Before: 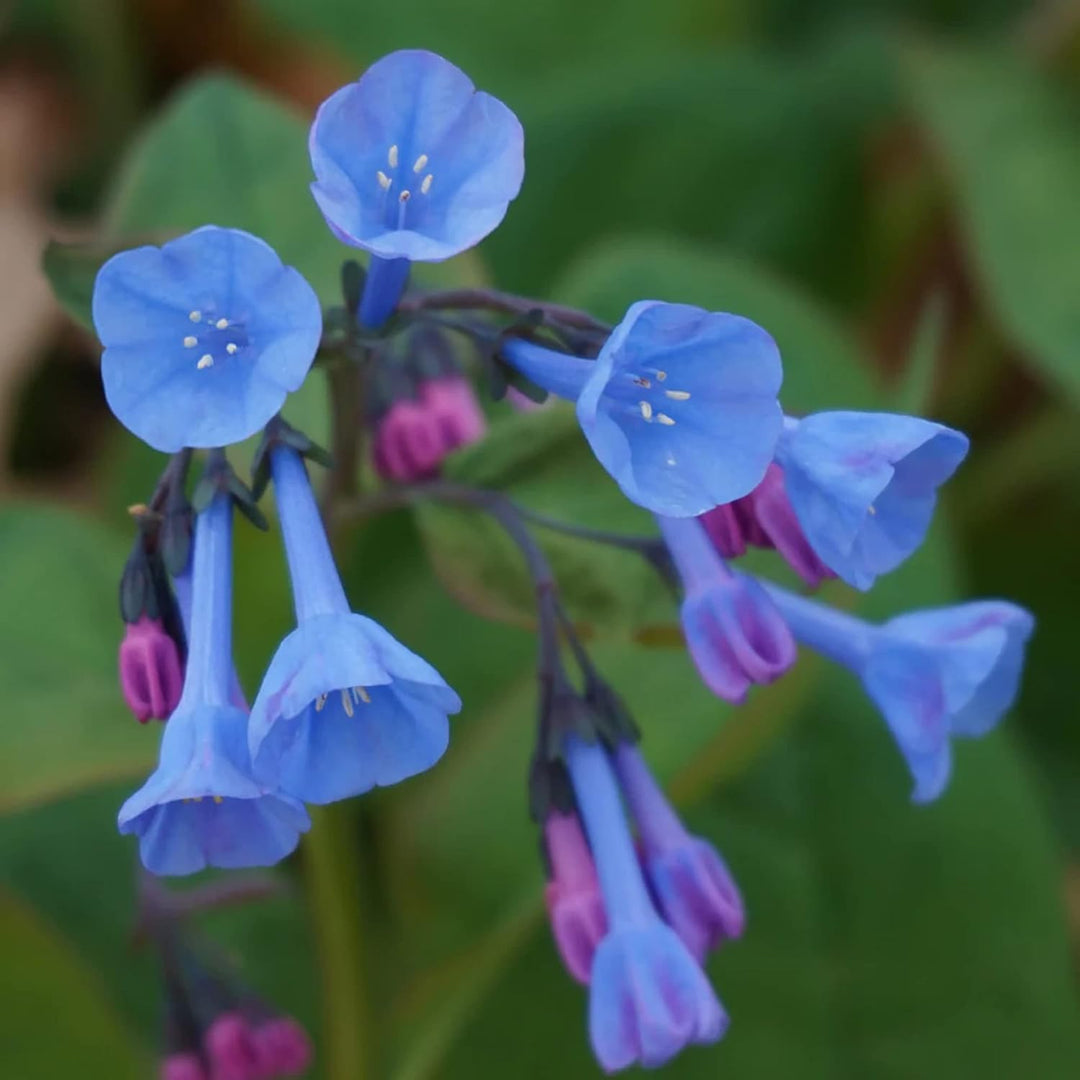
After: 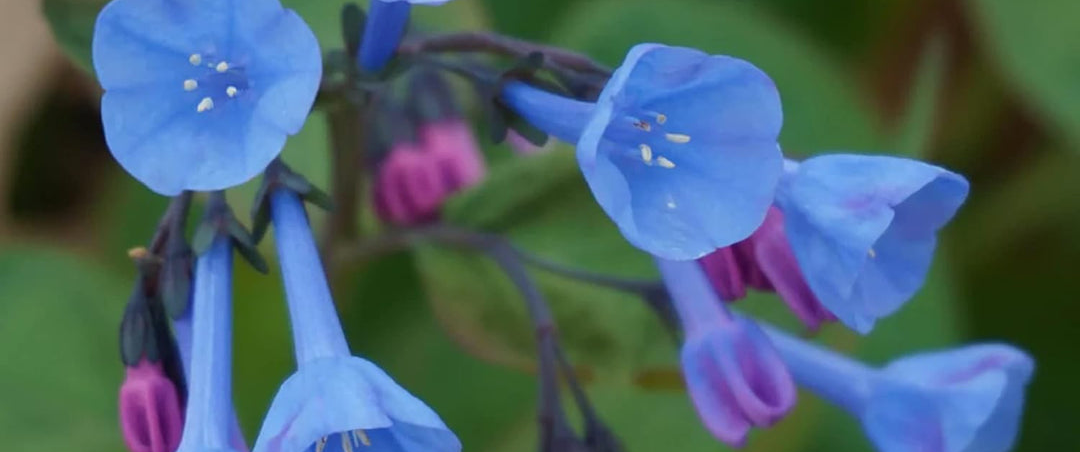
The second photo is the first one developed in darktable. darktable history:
crop and rotate: top 23.84%, bottom 34.294%
color correction: highlights a* -2.68, highlights b* 2.57
